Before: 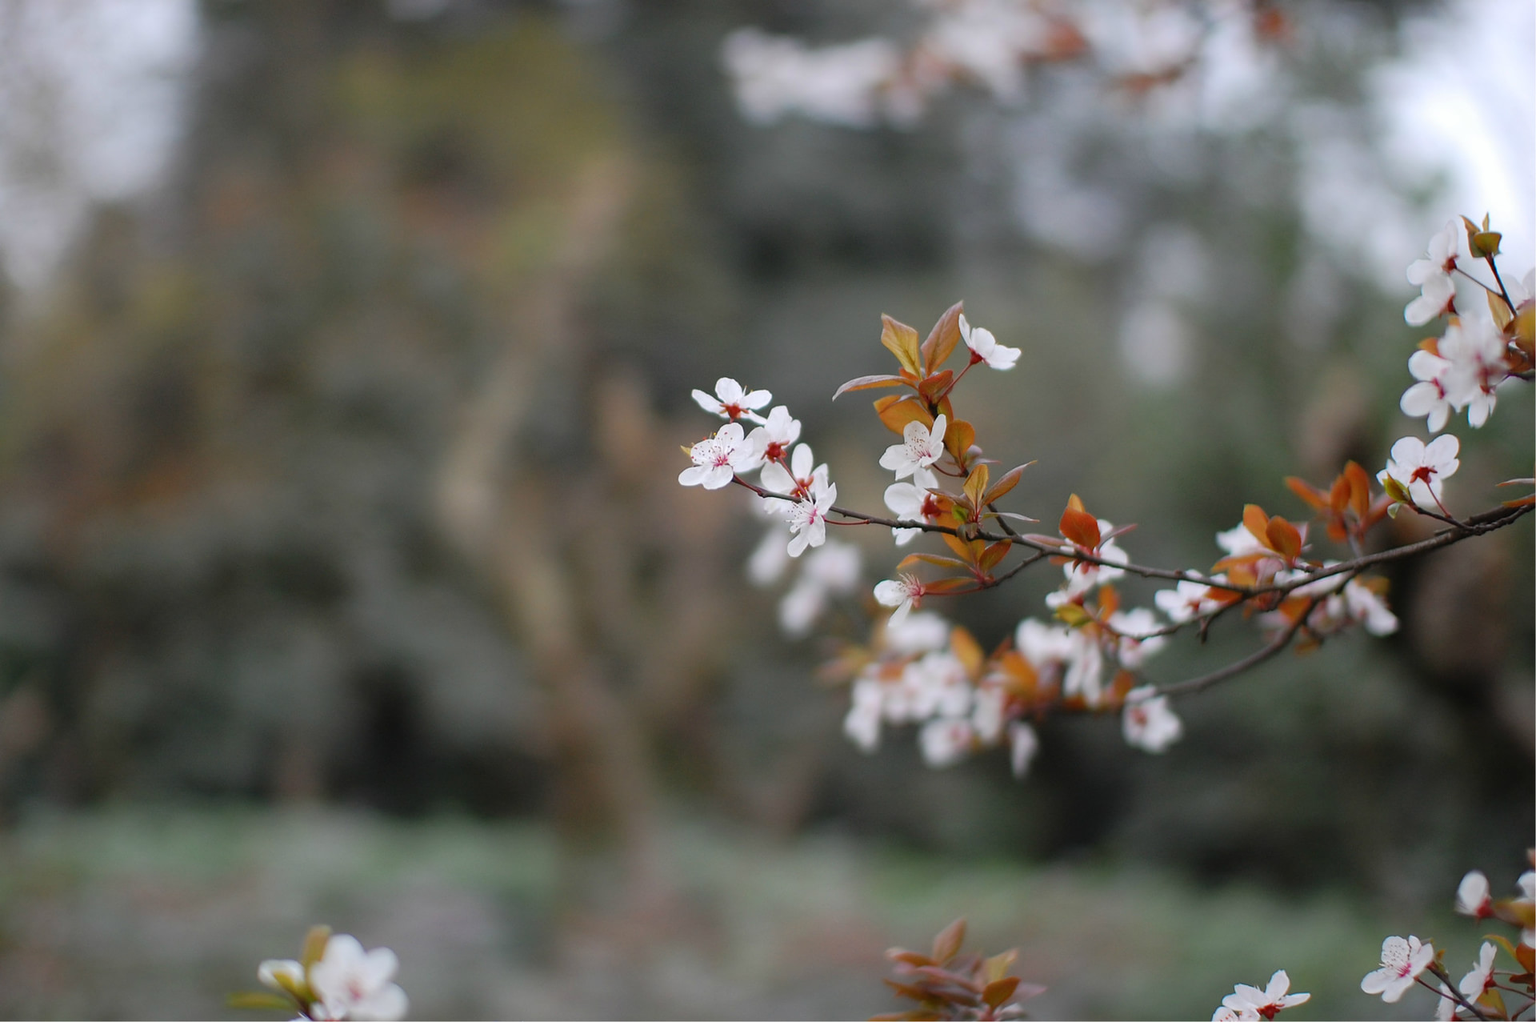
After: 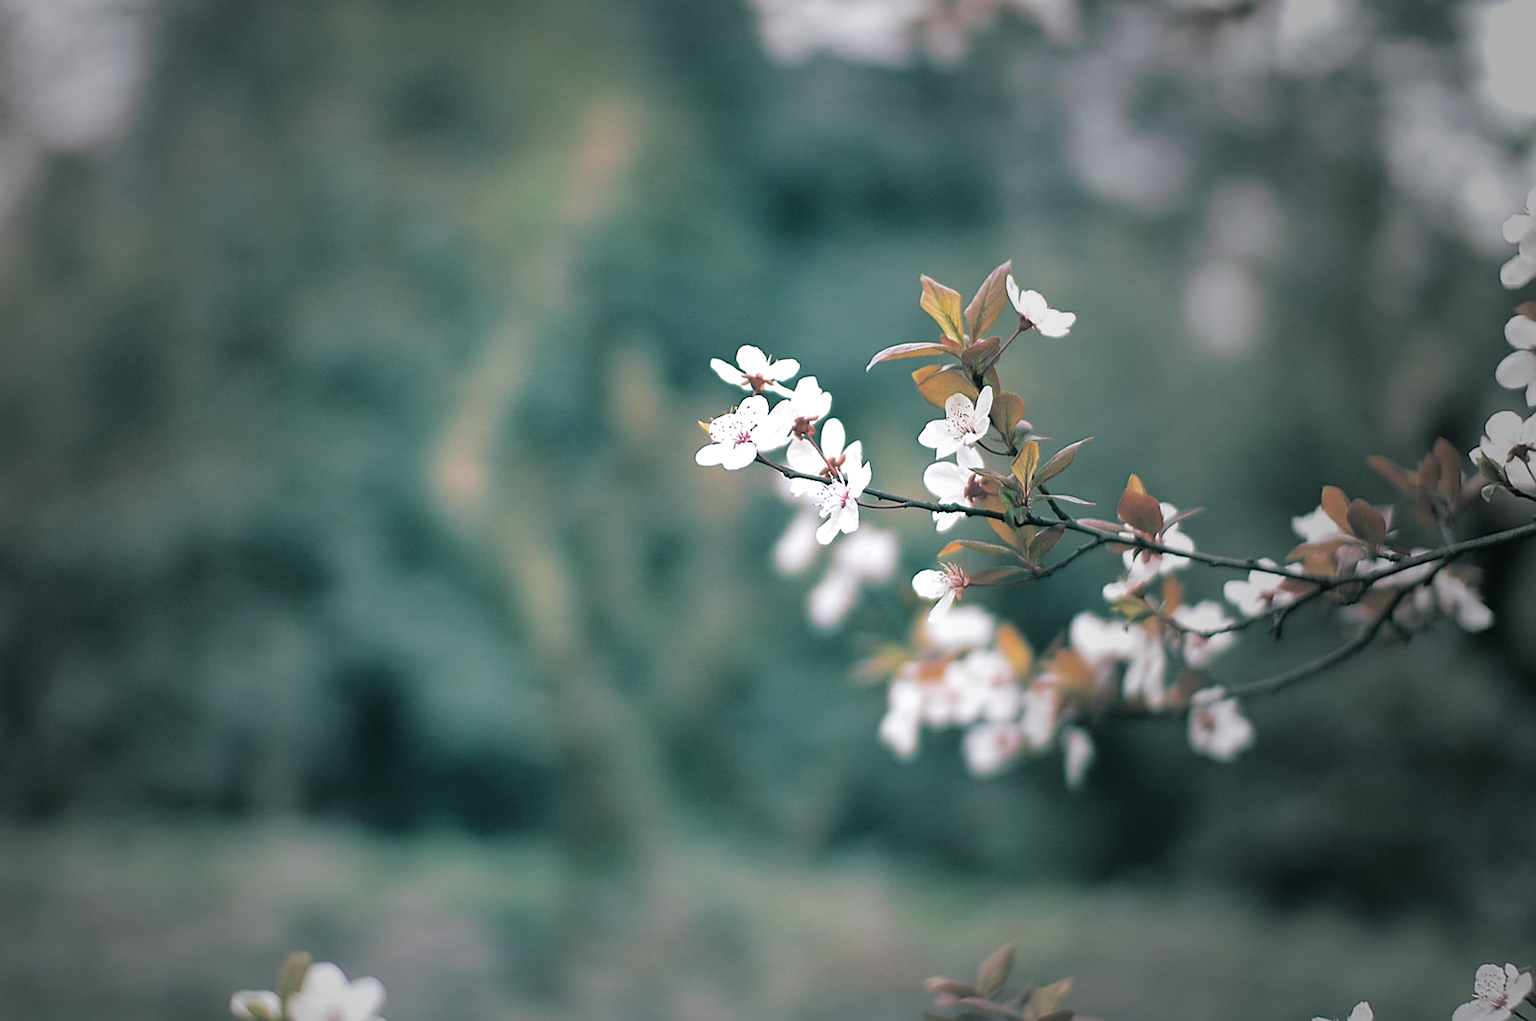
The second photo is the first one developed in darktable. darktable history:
exposure: black level correction 0, exposure 0.7 EV, compensate exposure bias true, compensate highlight preservation false
crop: left 3.305%, top 6.436%, right 6.389%, bottom 3.258%
sharpen: on, module defaults
vignetting: fall-off start 33.76%, fall-off radius 64.94%, brightness -0.575, center (-0.12, -0.002), width/height ratio 0.959
split-toning: shadows › hue 183.6°, shadows › saturation 0.52, highlights › hue 0°, highlights › saturation 0
shadows and highlights: white point adjustment 0.05, highlights color adjustment 55.9%, soften with gaussian
